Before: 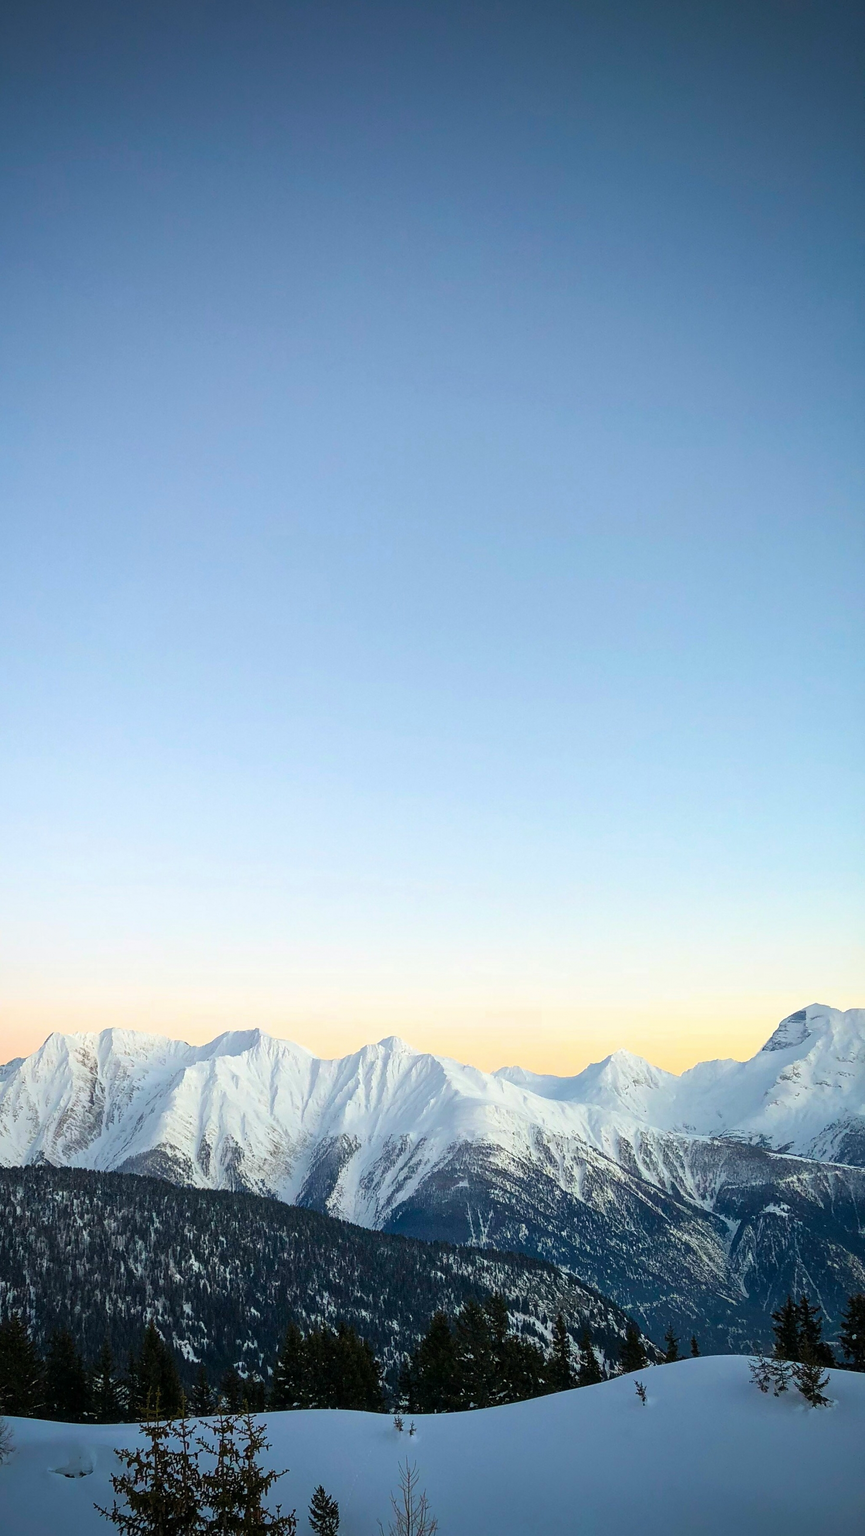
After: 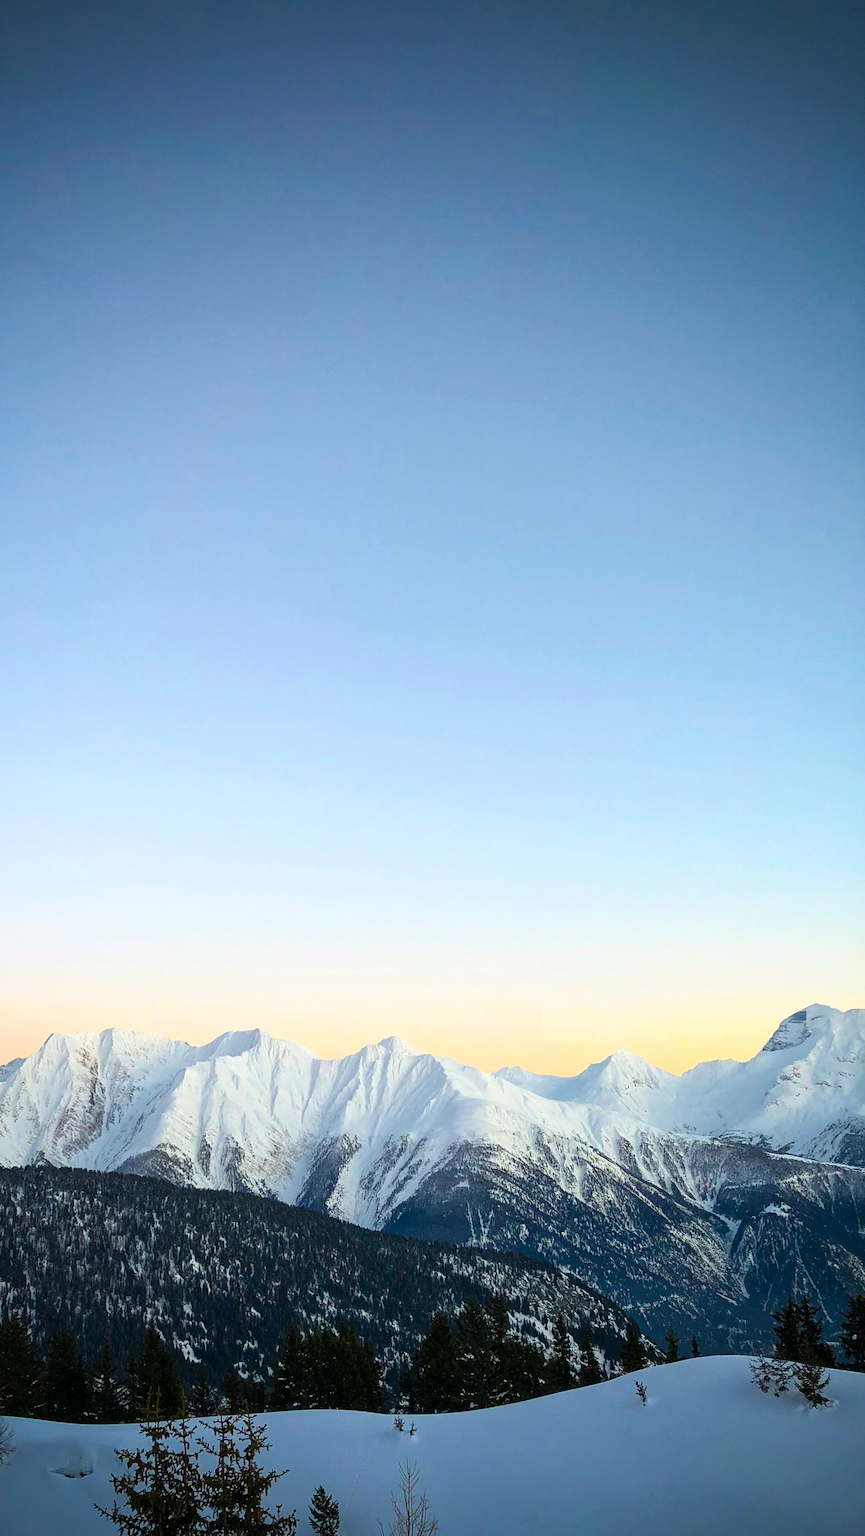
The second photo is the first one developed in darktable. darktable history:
contrast brightness saturation: contrast 0.114, saturation -0.159
contrast equalizer: y [[0.5 ×6], [0.5 ×6], [0.5, 0.5, 0.501, 0.545, 0.707, 0.863], [0 ×6], [0 ×6]]
color balance rgb: highlights gain › chroma 0.212%, highlights gain › hue 332.07°, linear chroma grading › shadows -10.579%, linear chroma grading › global chroma 19.969%, perceptual saturation grading › global saturation 0.203%, global vibrance 20%
